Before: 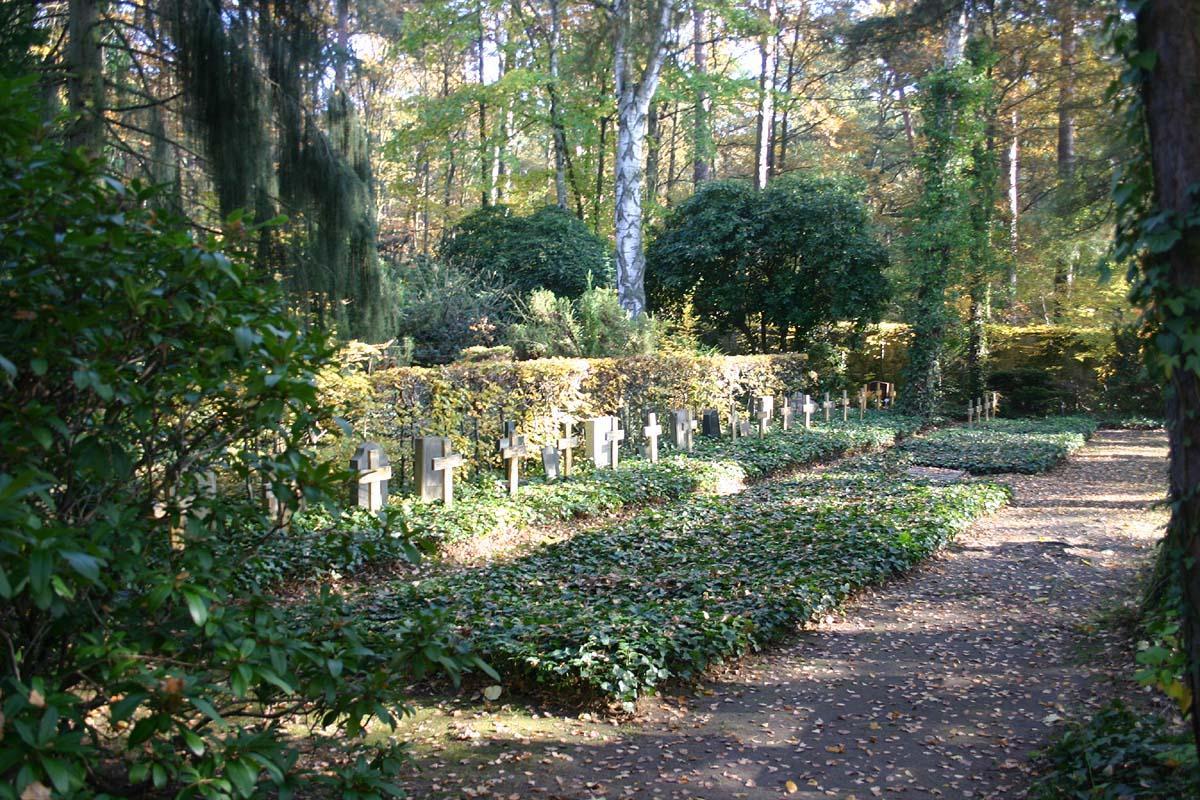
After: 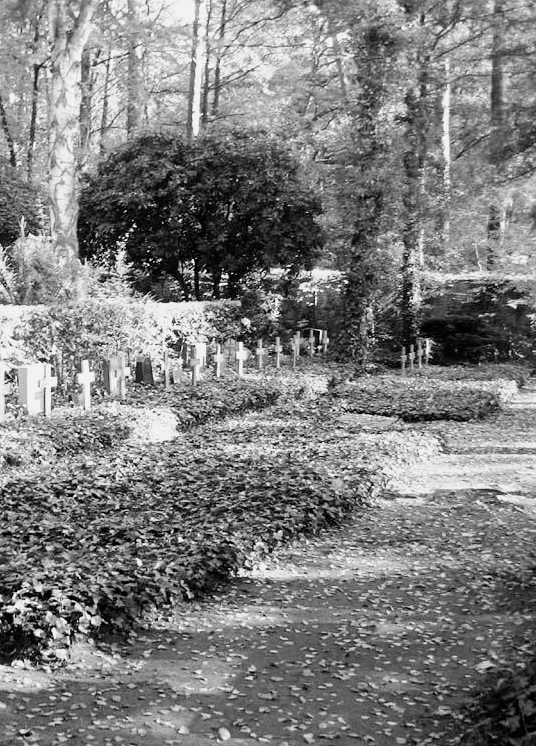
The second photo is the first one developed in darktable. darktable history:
exposure: black level correction 0, exposure 0.696 EV, compensate exposure bias true, compensate highlight preservation false
filmic rgb: black relative exposure -5.05 EV, white relative exposure 3.54 EV, hardness 3.17, contrast 1.192, highlights saturation mix -49.82%, color science v5 (2021), contrast in shadows safe, contrast in highlights safe
crop: left 47.331%, top 6.658%, right 7.957%
color zones: curves: ch1 [(0.309, 0.524) (0.41, 0.329) (0.508, 0.509)]; ch2 [(0.25, 0.457) (0.75, 0.5)], mix -120.2%
